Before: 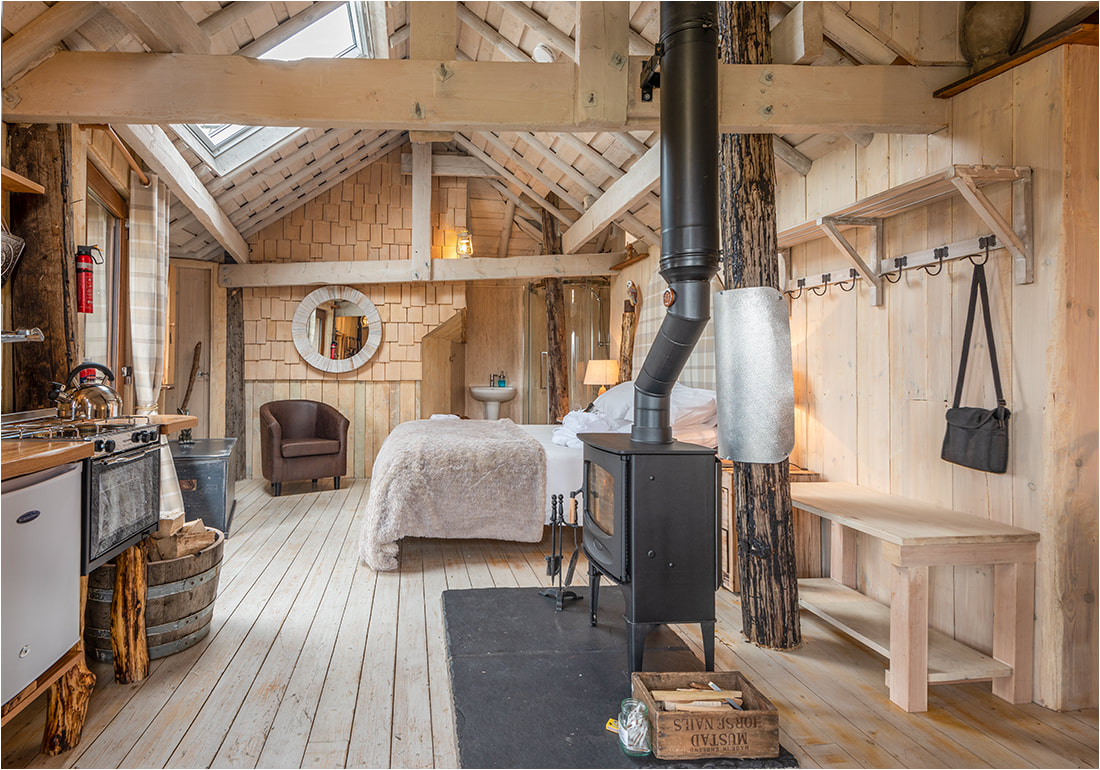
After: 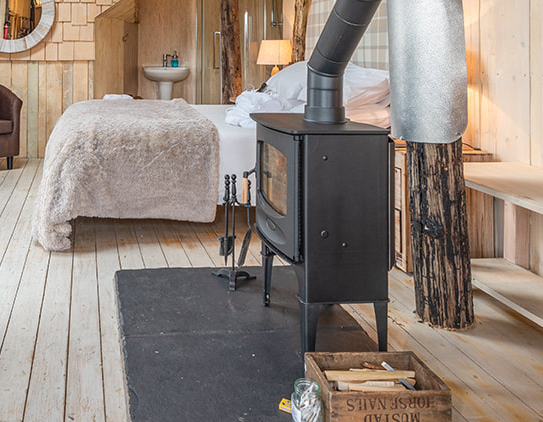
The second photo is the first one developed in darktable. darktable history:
crop: left 29.742%, top 41.667%, right 20.853%, bottom 3.509%
